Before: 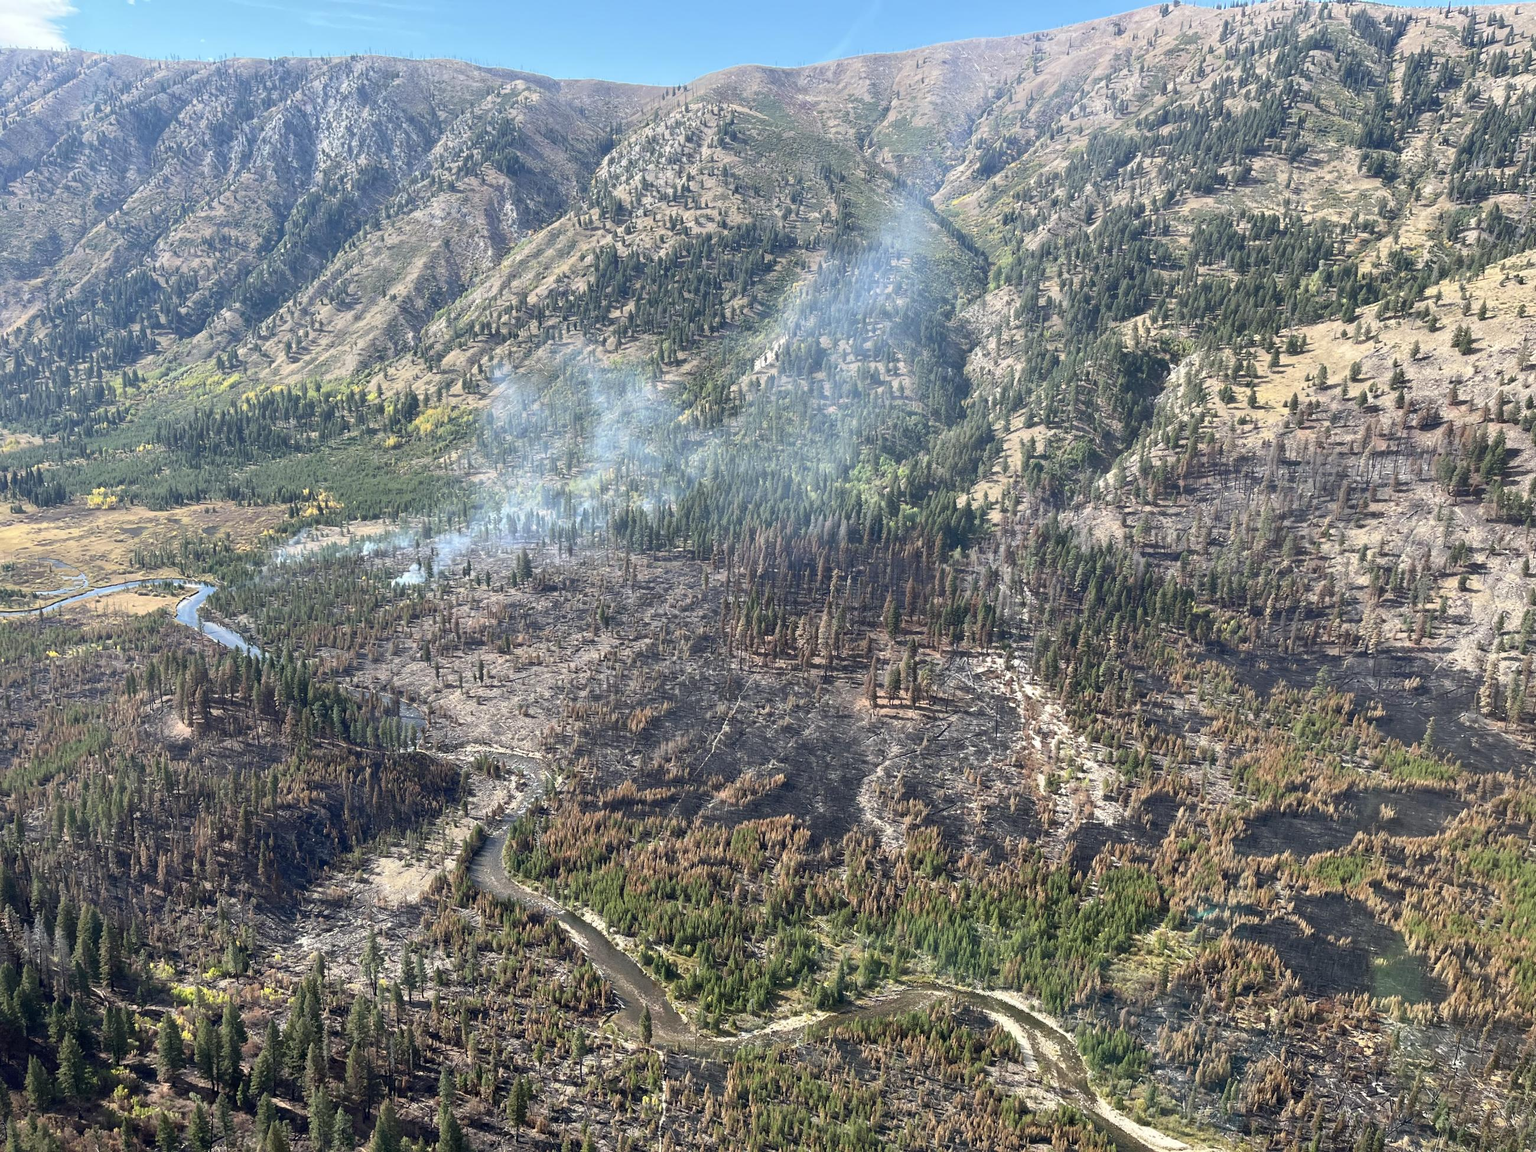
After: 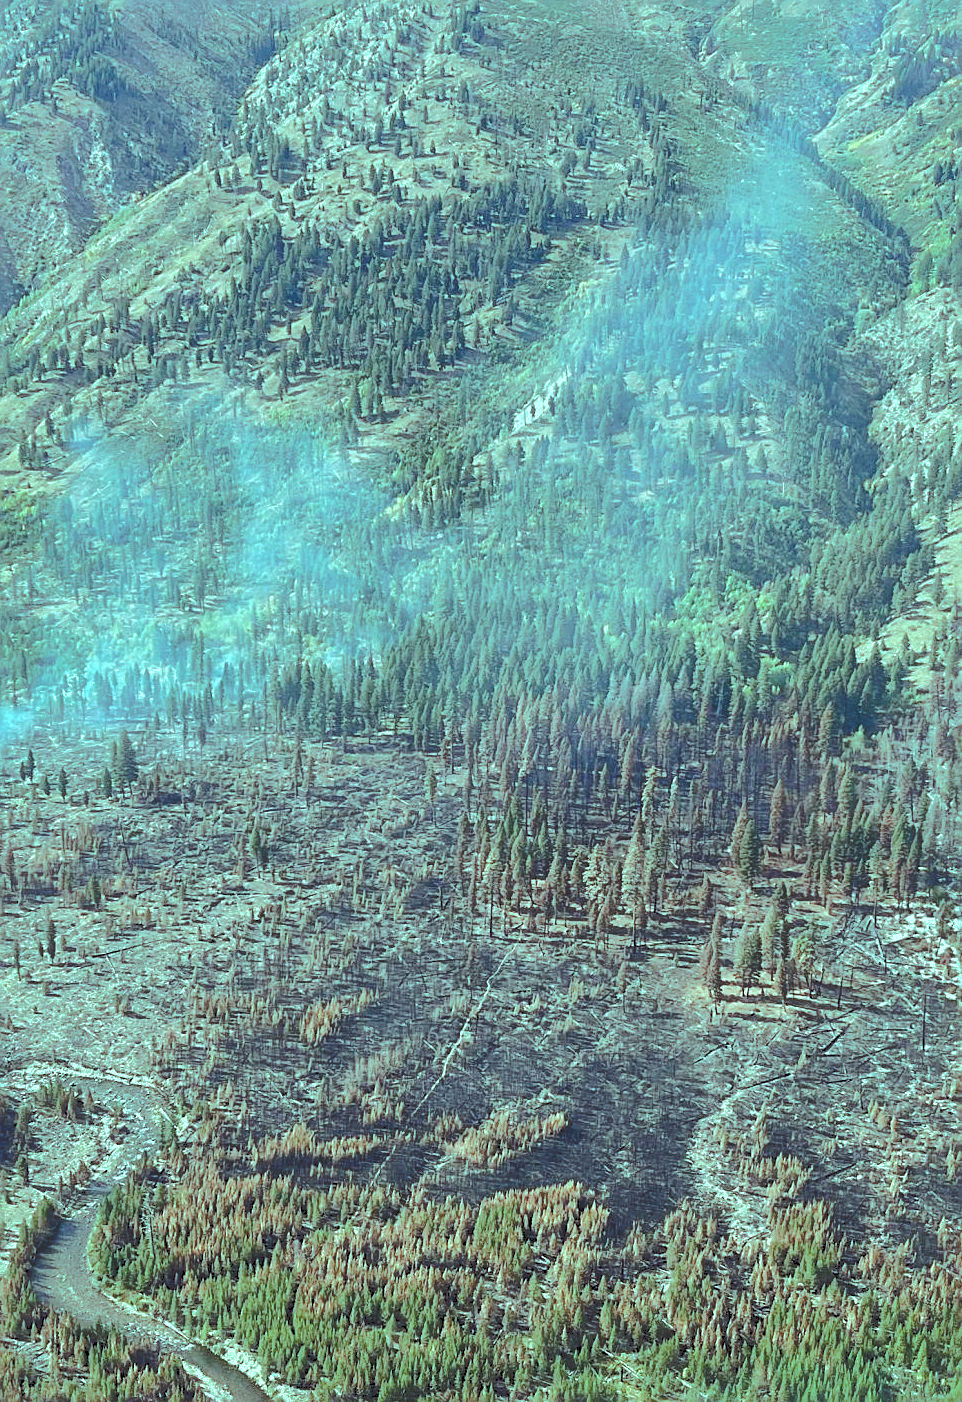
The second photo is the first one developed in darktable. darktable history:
crop and rotate: left 29.371%, top 10.196%, right 33.612%, bottom 17.867%
tone curve: curves: ch0 [(0, 0) (0.003, 0.139) (0.011, 0.14) (0.025, 0.138) (0.044, 0.14) (0.069, 0.149) (0.1, 0.161) (0.136, 0.179) (0.177, 0.203) (0.224, 0.245) (0.277, 0.302) (0.335, 0.382) (0.399, 0.461) (0.468, 0.546) (0.543, 0.614) (0.623, 0.687) (0.709, 0.758) (0.801, 0.84) (0.898, 0.912) (1, 1)], preserve colors none
shadows and highlights: on, module defaults
color balance rgb: highlights gain › chroma 7.486%, highlights gain › hue 182.92°, perceptual saturation grading › global saturation -0.11%
sharpen: on, module defaults
base curve: curves: ch0 [(0, 0) (0.262, 0.32) (0.722, 0.705) (1, 1)]
exposure: exposure -0.042 EV, compensate highlight preservation false
